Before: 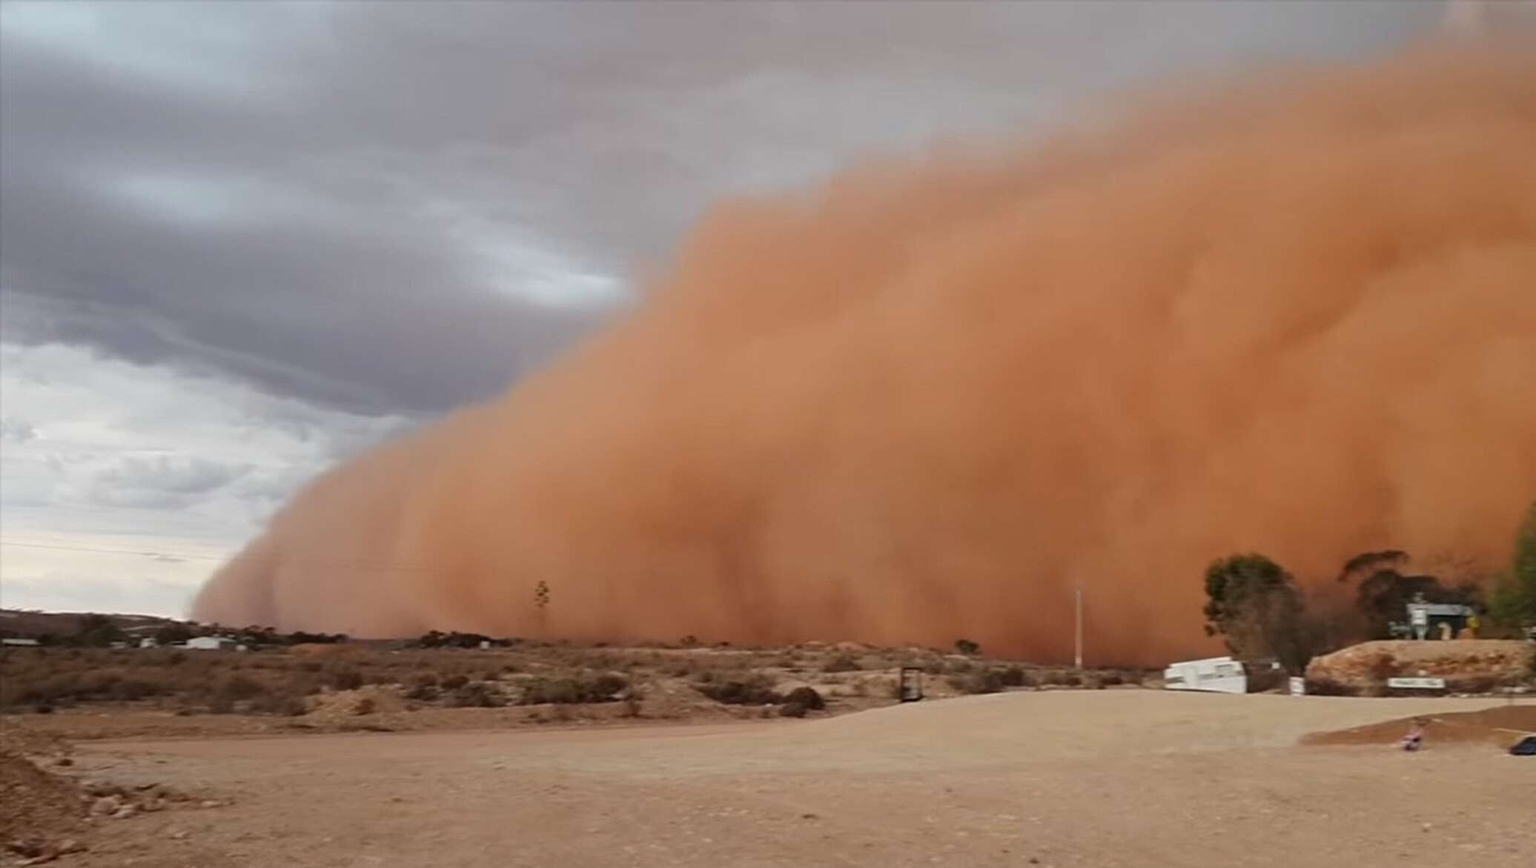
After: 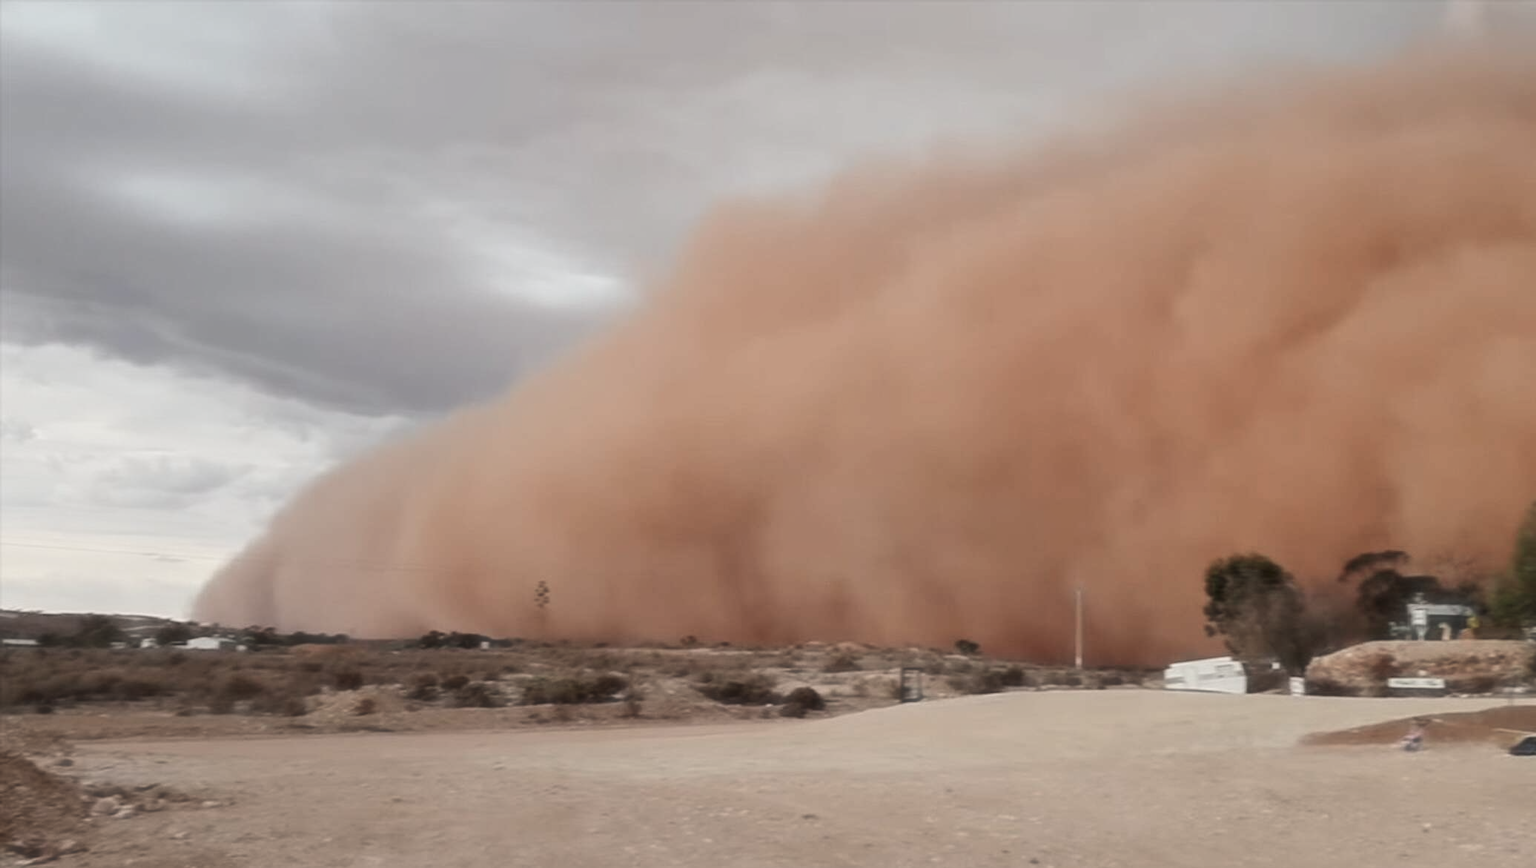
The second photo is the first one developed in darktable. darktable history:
color correction: highlights b* -0.036, saturation 0.853
local contrast: detail 130%
haze removal: strength -0.891, distance 0.227, compatibility mode true, adaptive false
